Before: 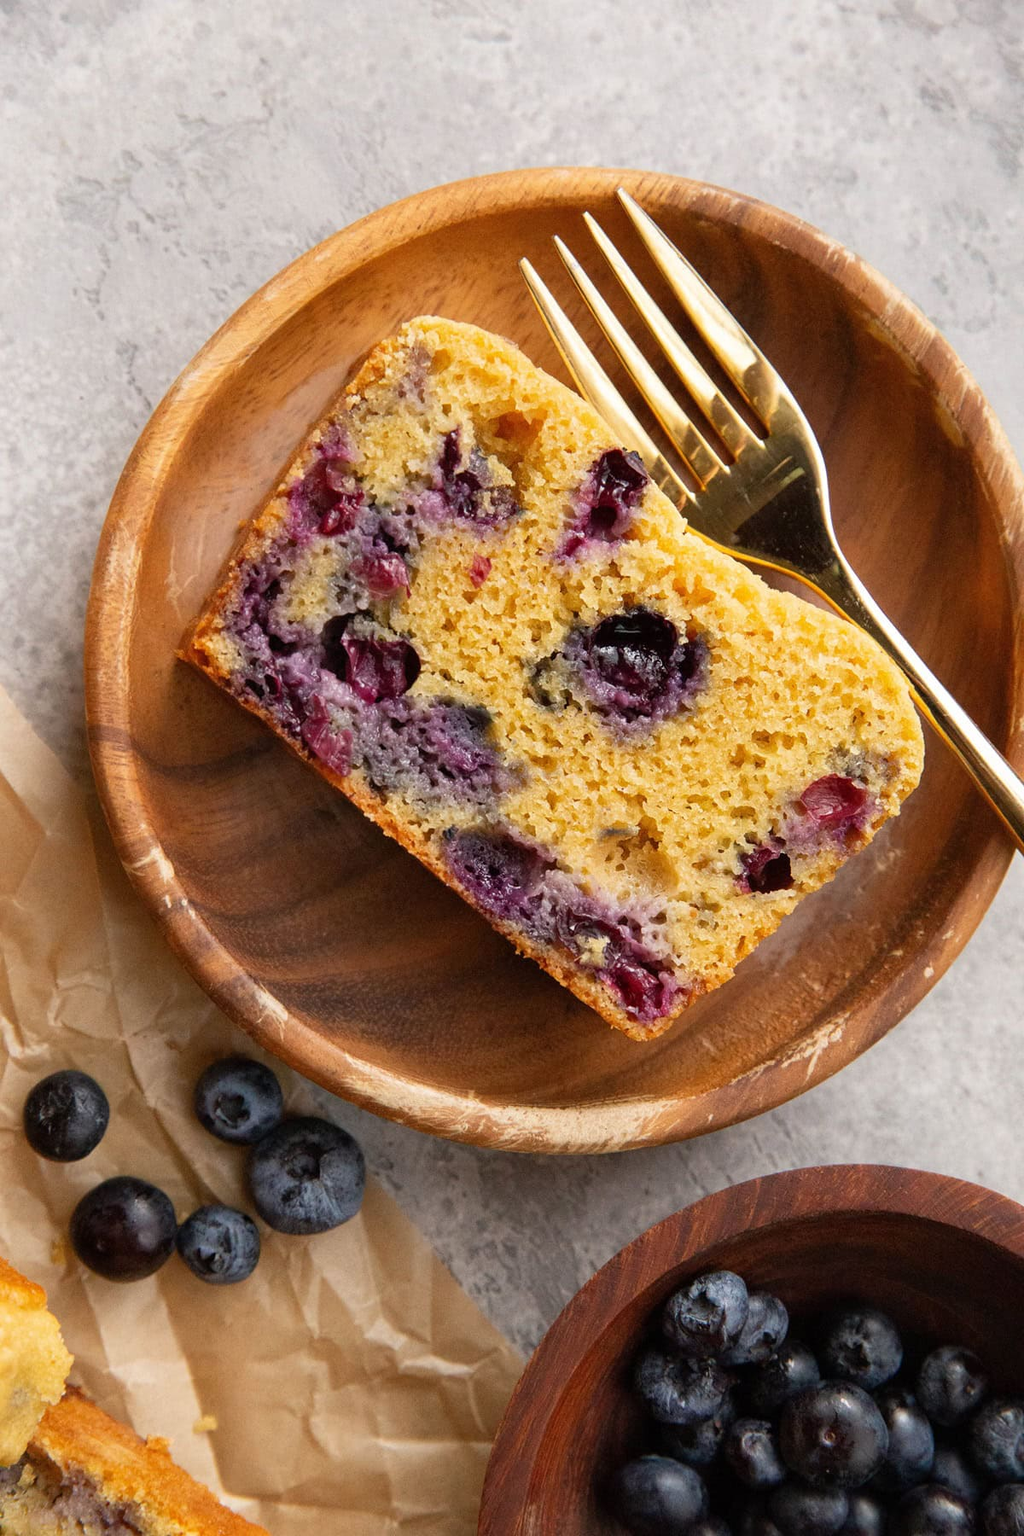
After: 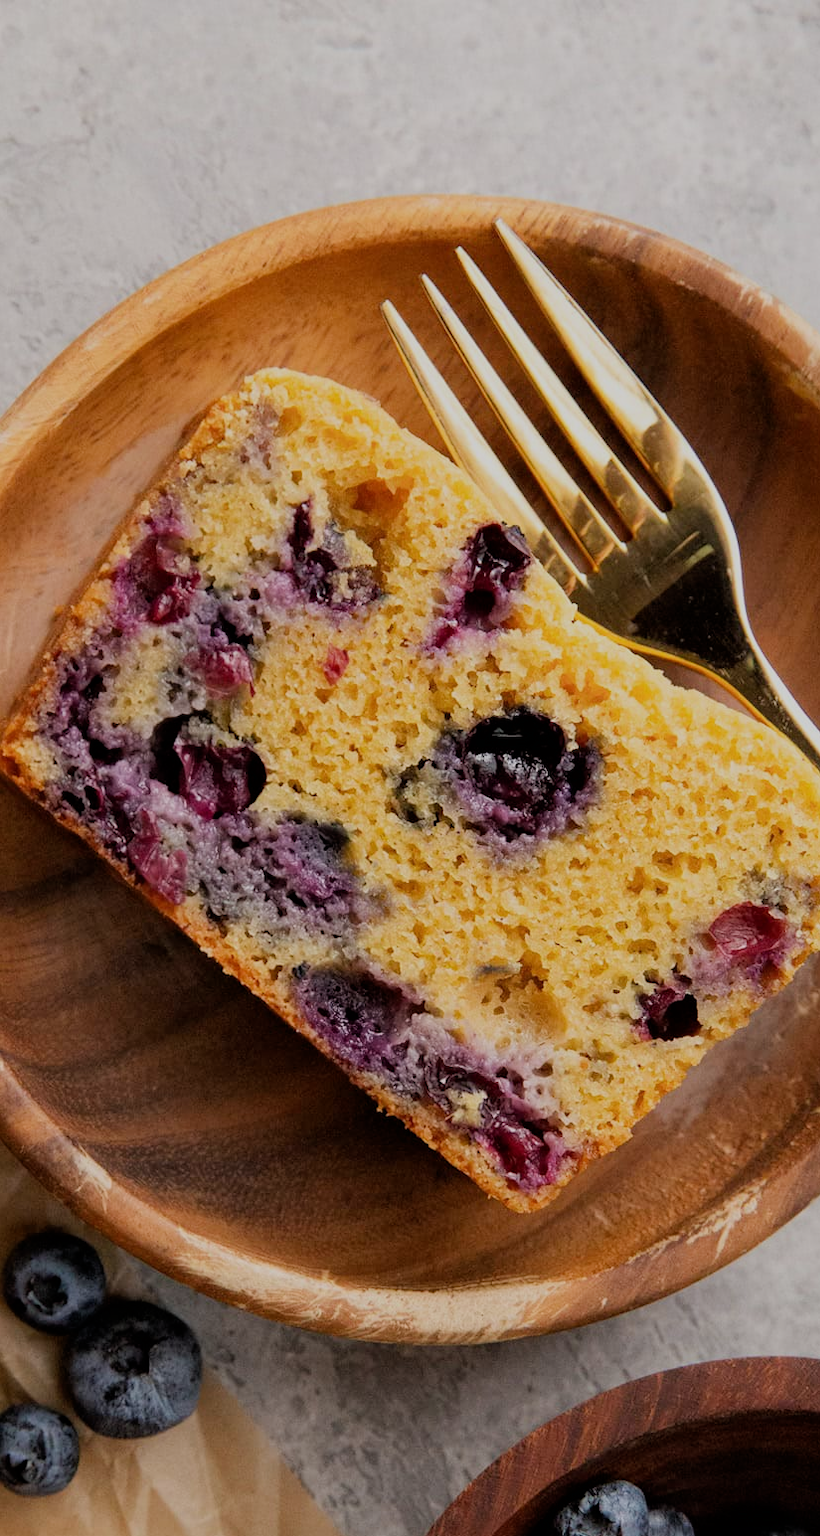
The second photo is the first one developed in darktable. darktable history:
filmic rgb: black relative exposure -7.65 EV, white relative exposure 4.56 EV, threshold 3.03 EV, hardness 3.61, enable highlight reconstruction true
crop: left 18.807%, right 12.384%, bottom 14.139%
exposure: black level correction 0.001, exposure -0.2 EV, compensate highlight preservation false
